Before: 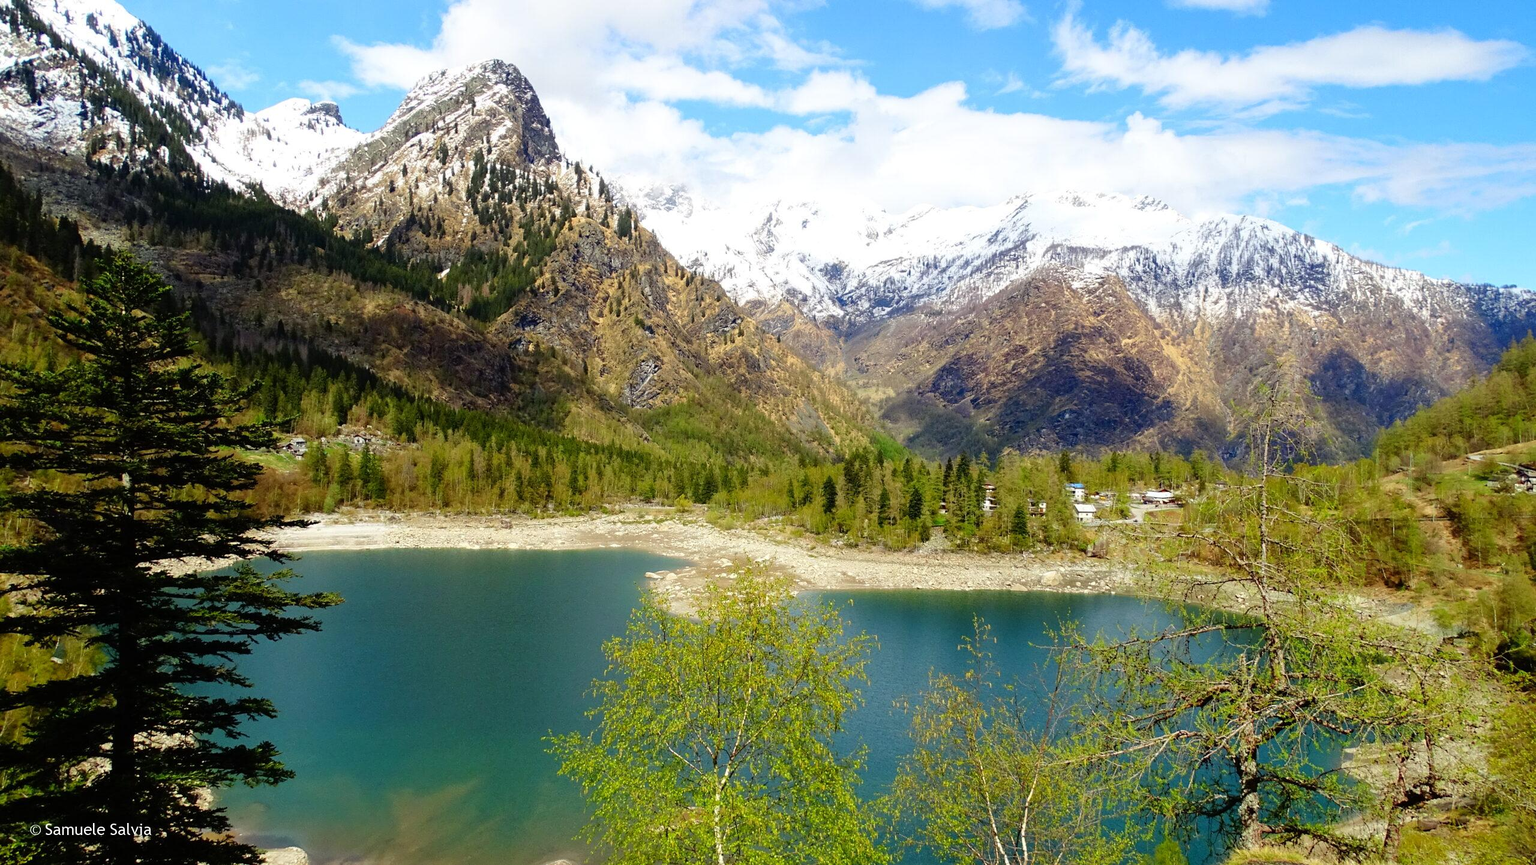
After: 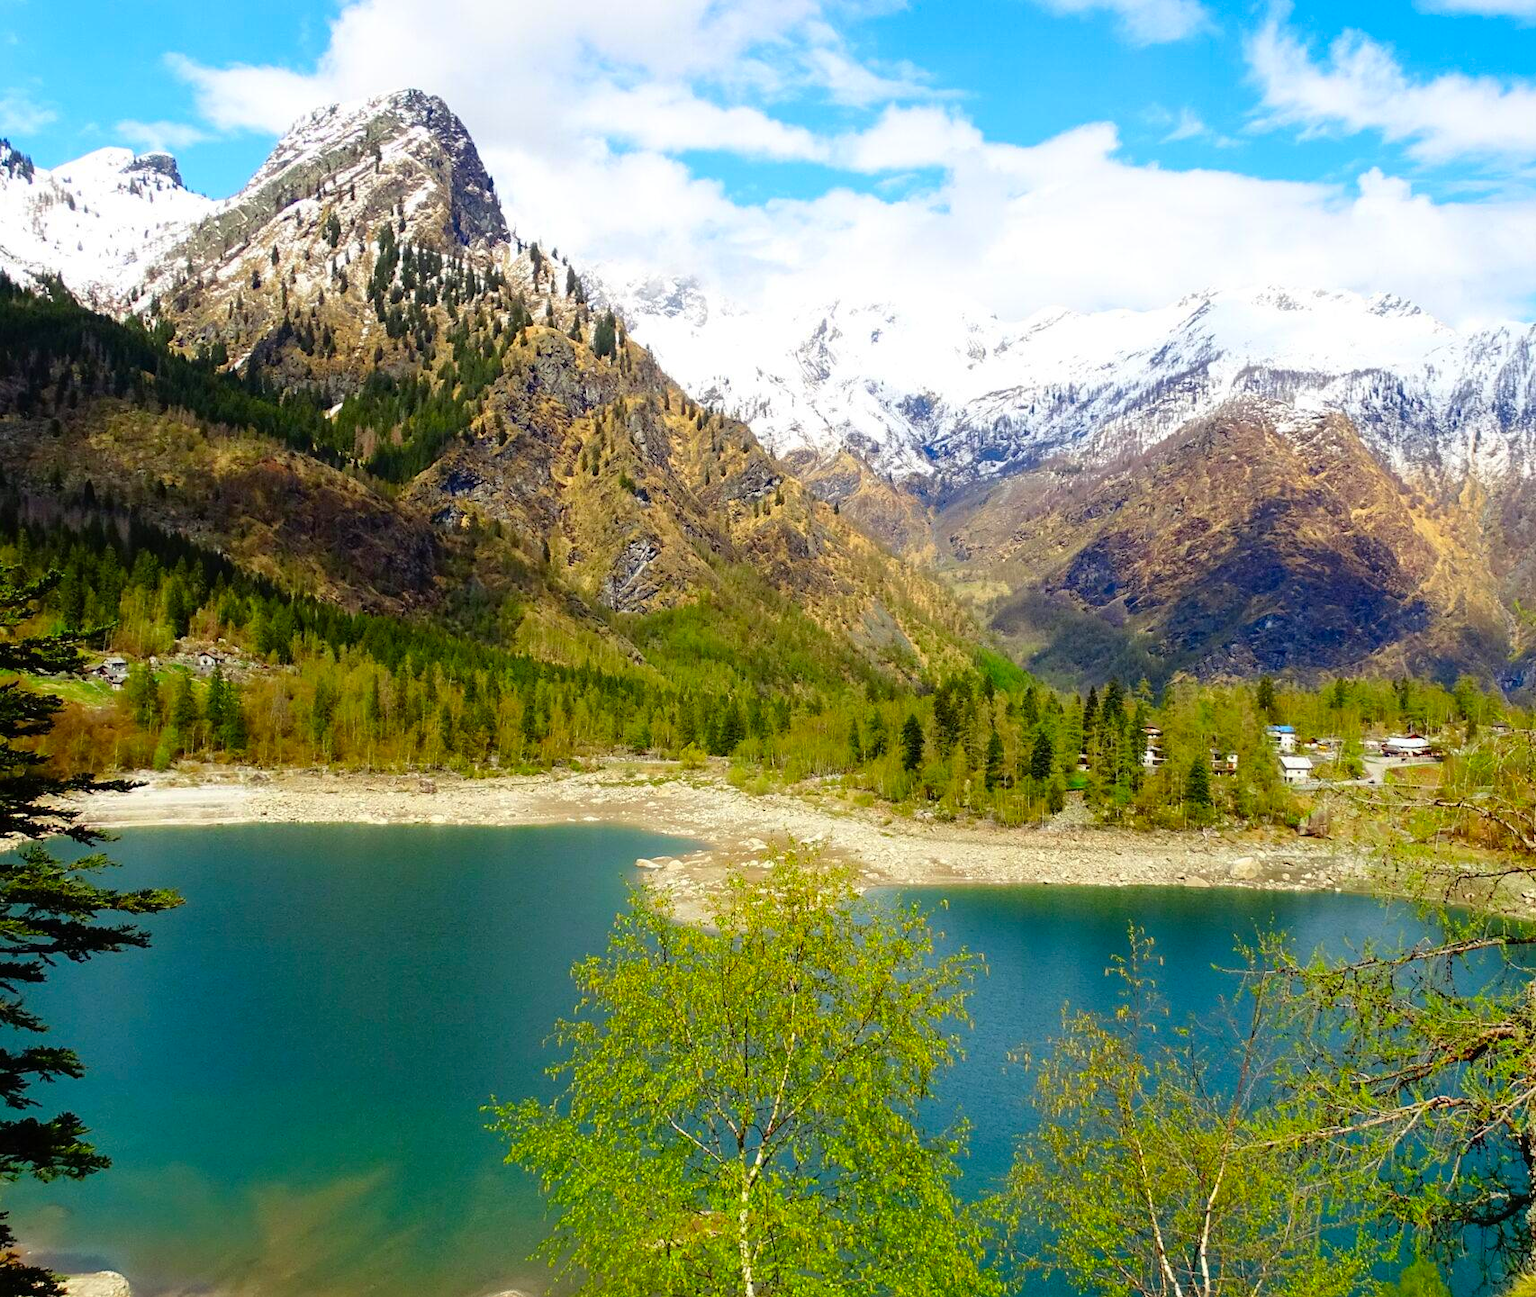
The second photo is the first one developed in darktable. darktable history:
color correction: saturation 1.32
crop and rotate: left 14.436%, right 18.898%
